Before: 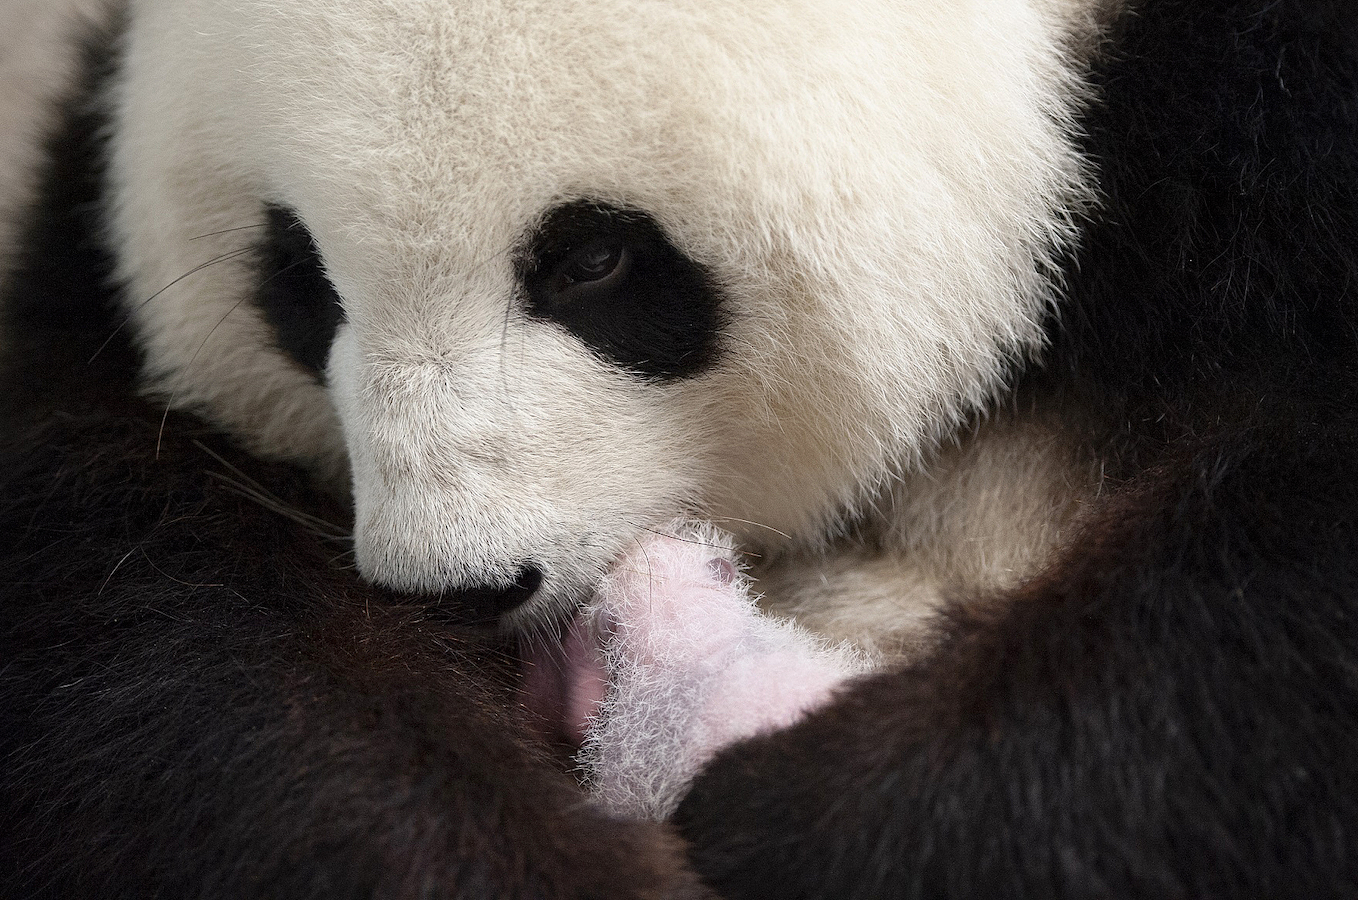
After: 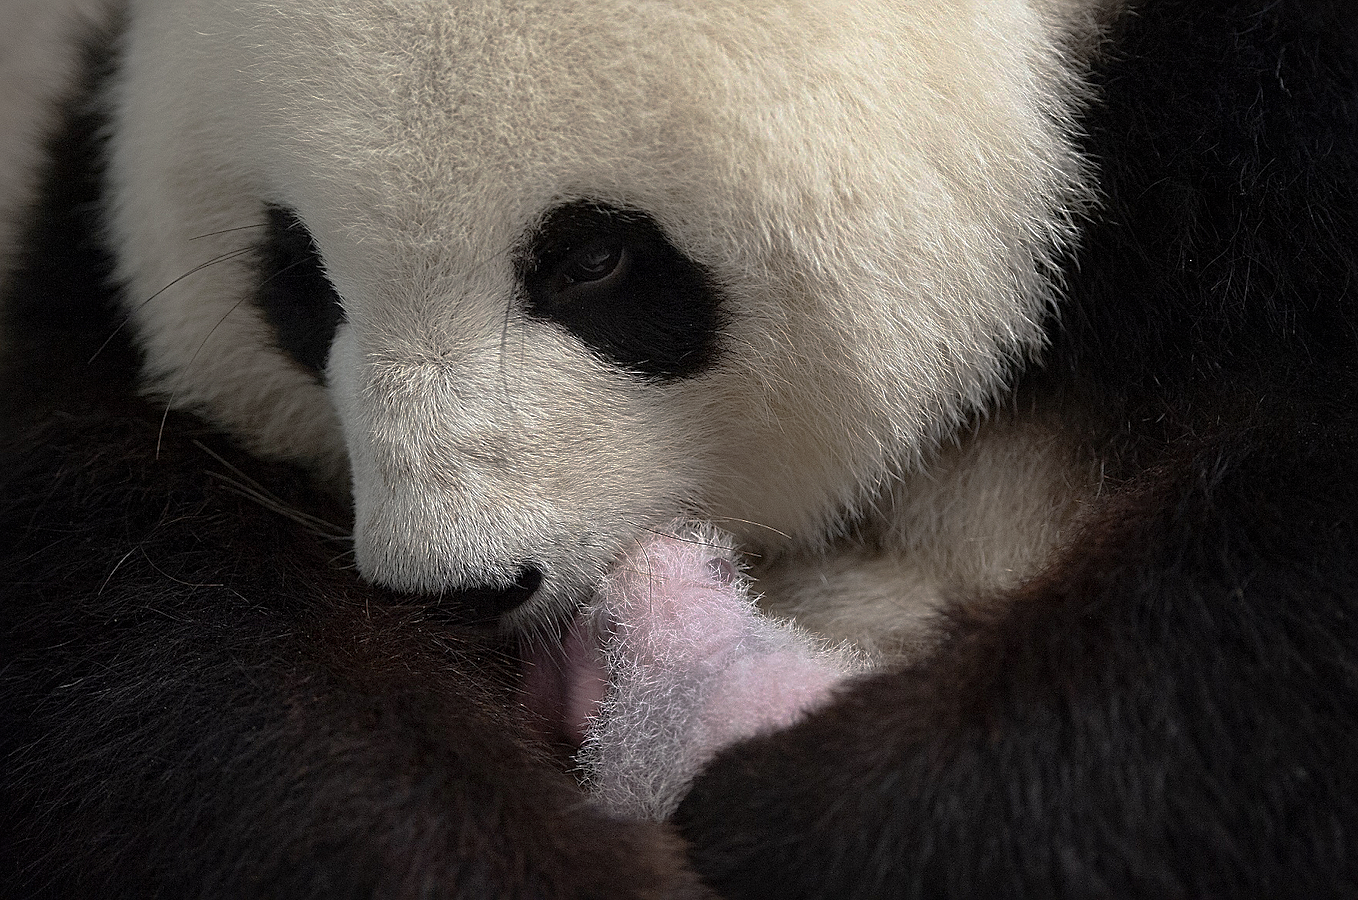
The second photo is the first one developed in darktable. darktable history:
sharpen: on, module defaults
base curve: curves: ch0 [(0, 0) (0.826, 0.587) (1, 1)], preserve colors none
